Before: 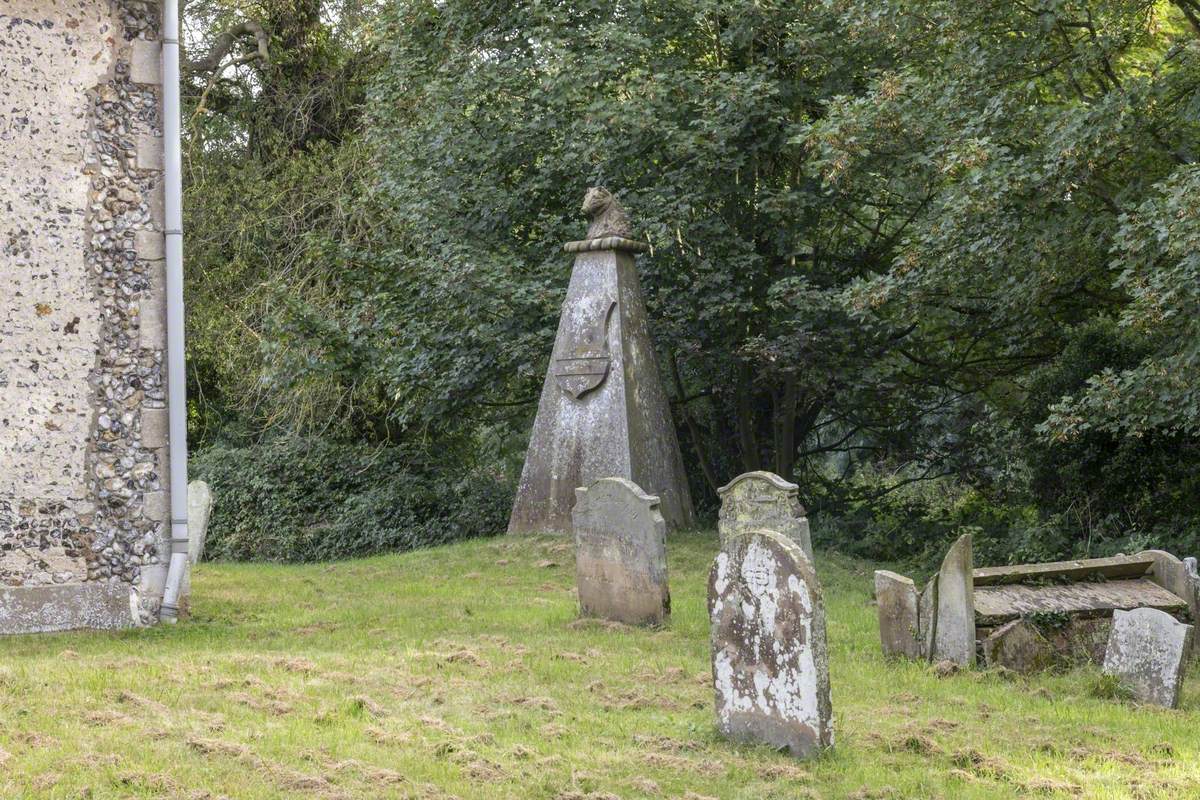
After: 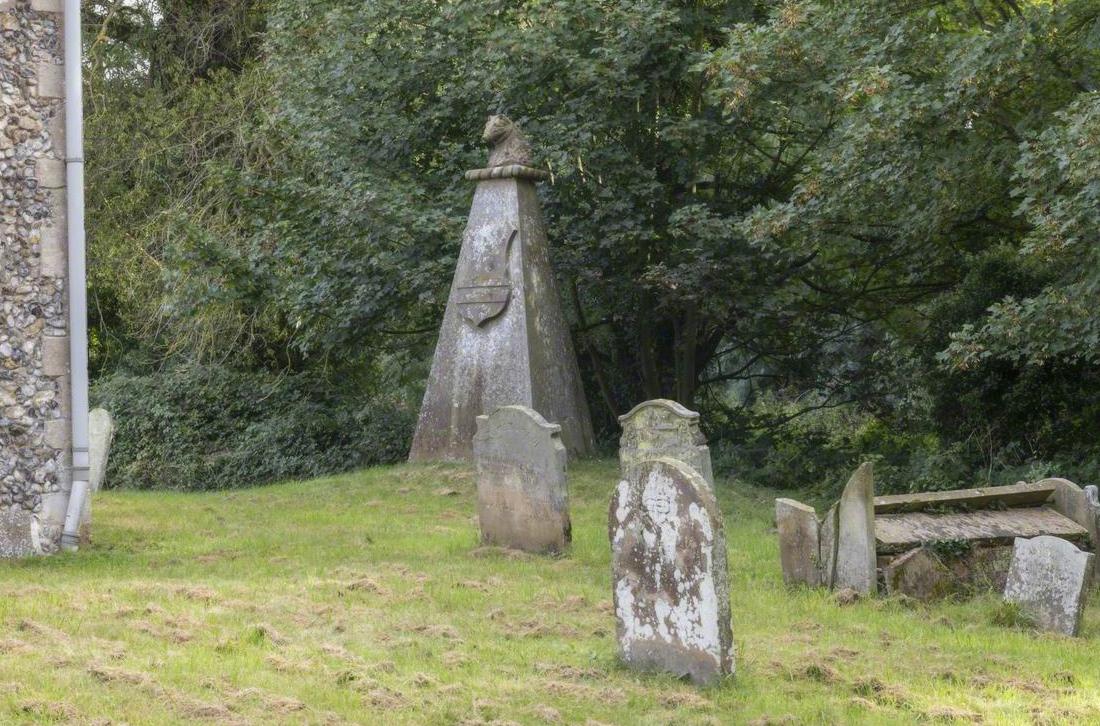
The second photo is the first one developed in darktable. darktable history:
crop and rotate: left 8.262%, top 9.226%
contrast equalizer: octaves 7, y [[0.502, 0.505, 0.512, 0.529, 0.564, 0.588], [0.5 ×6], [0.502, 0.505, 0.512, 0.529, 0.564, 0.588], [0, 0.001, 0.001, 0.004, 0.008, 0.011], [0, 0.001, 0.001, 0.004, 0.008, 0.011]], mix -1
